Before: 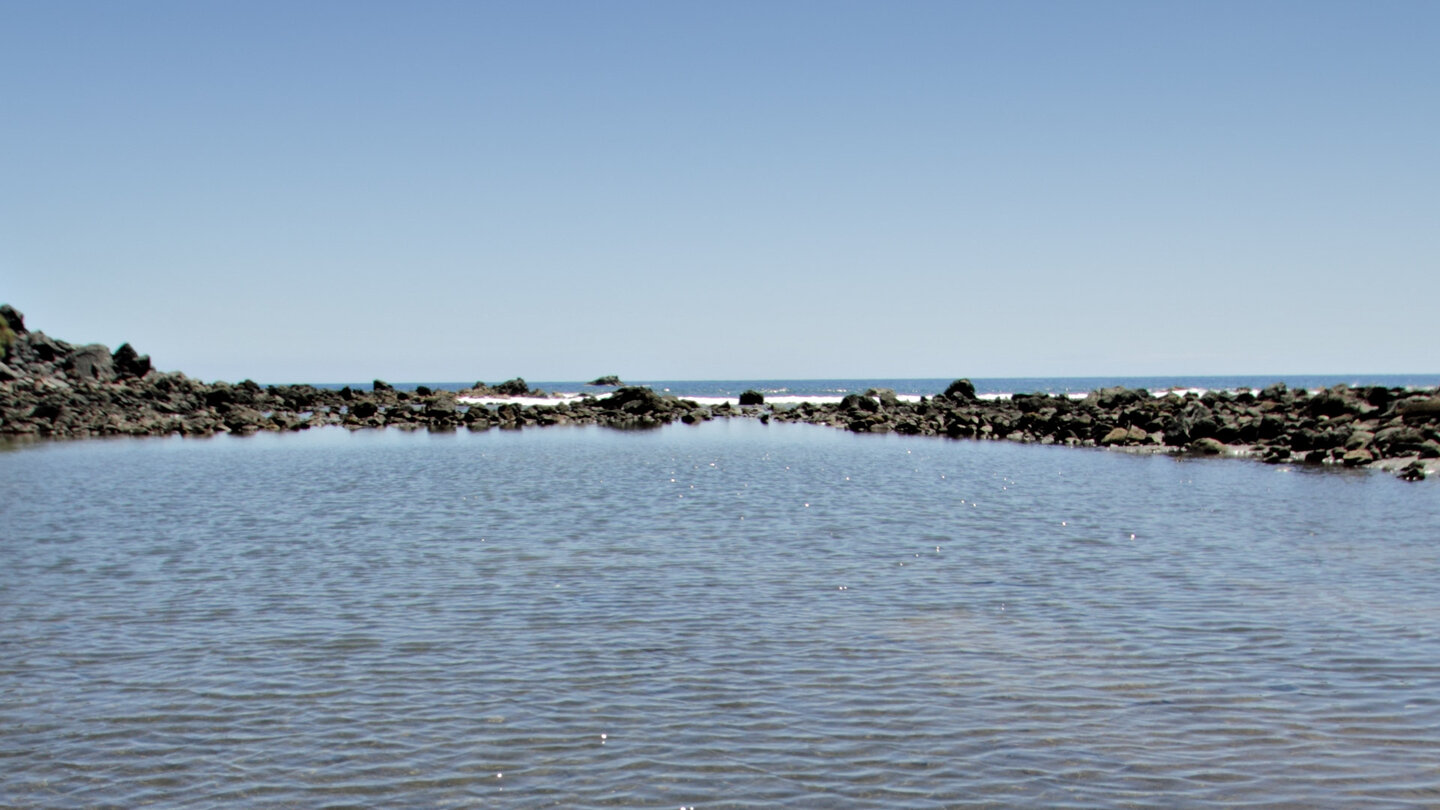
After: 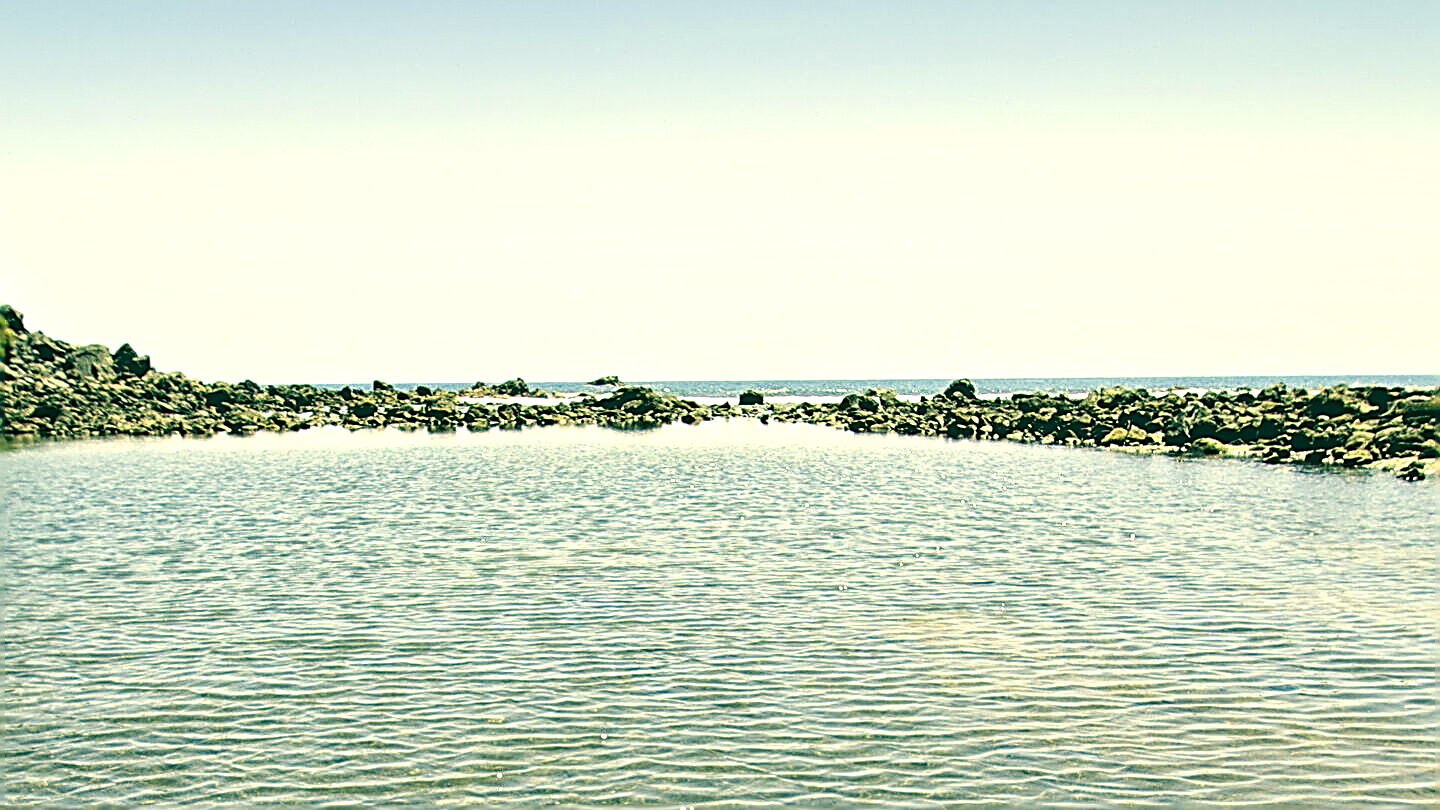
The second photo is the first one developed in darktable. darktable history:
sharpen: amount 1.989
exposure: black level correction 0, exposure 1.195 EV, compensate highlight preservation false
color correction: highlights a* 2.04, highlights b* 34.53, shadows a* -36.86, shadows b* -5.64
local contrast: on, module defaults
